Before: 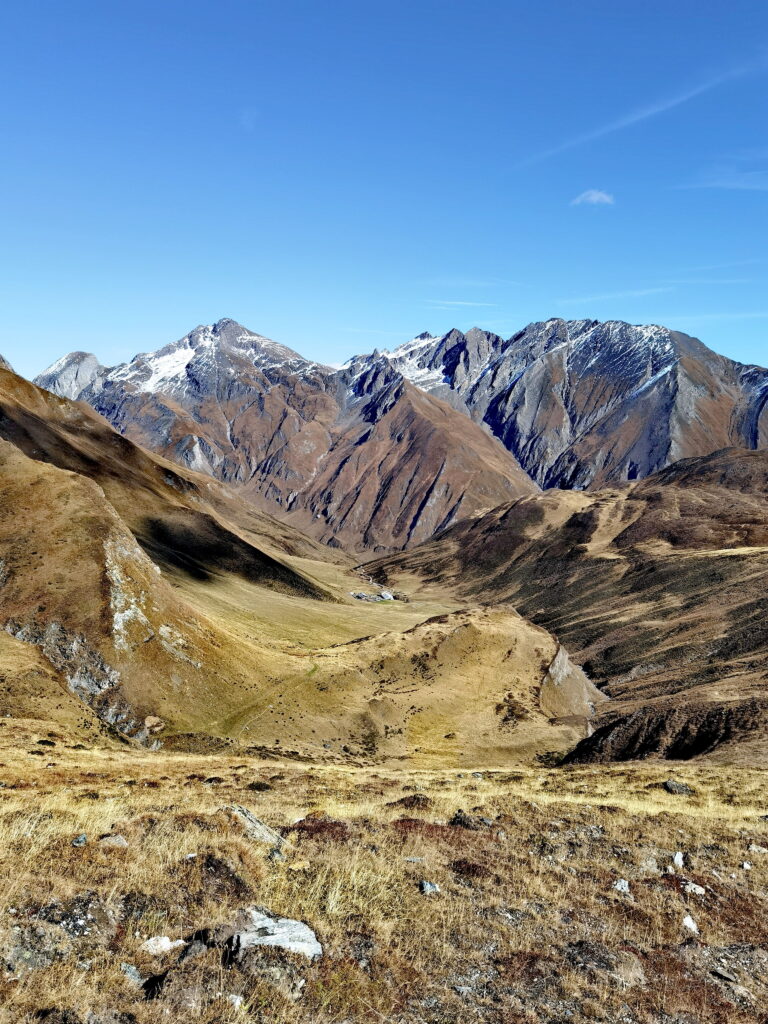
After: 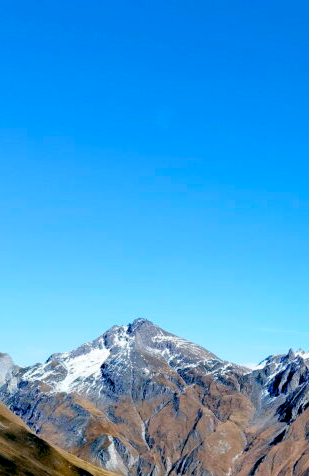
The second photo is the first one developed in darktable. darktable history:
crop and rotate: left 11.147%, top 0.071%, right 48.578%, bottom 53.417%
color balance rgb: global offset › luminance -0.341%, global offset › chroma 0.115%, global offset › hue 164.44°, perceptual saturation grading › global saturation 29.606%, global vibrance 24.277%
